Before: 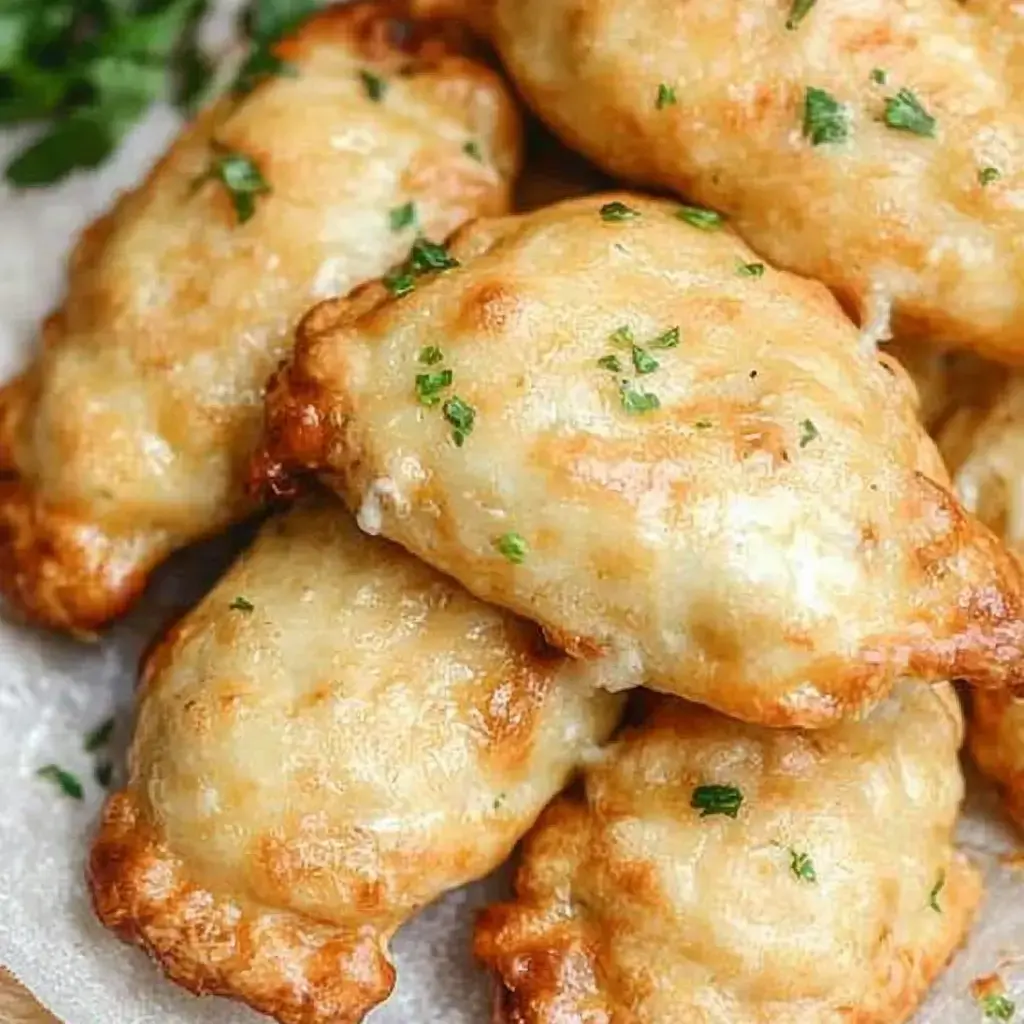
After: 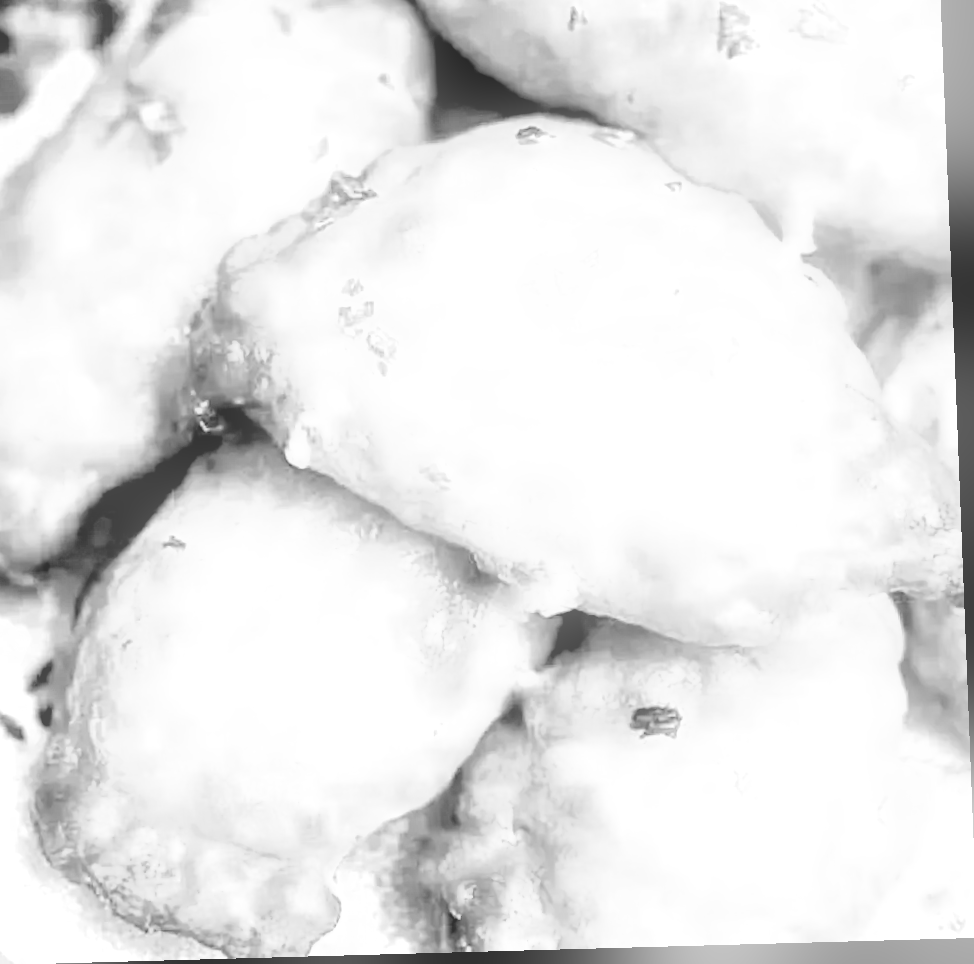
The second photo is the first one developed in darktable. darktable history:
bloom: size 13.65%, threshold 98.39%, strength 4.82%
filmic rgb: middle gray luminance 13.55%, black relative exposure -1.97 EV, white relative exposure 3.1 EV, threshold 6 EV, target black luminance 0%, hardness 1.79, latitude 59.23%, contrast 1.728, highlights saturation mix 5%, shadows ↔ highlights balance -37.52%, add noise in highlights 0, color science v3 (2019), use custom middle-gray values true, iterations of high-quality reconstruction 0, contrast in highlights soft, enable highlight reconstruction true
crop and rotate: left 8.262%, top 9.226%
rotate and perspective: rotation -2.22°, lens shift (horizontal) -0.022, automatic cropping off
exposure: black level correction 0, exposure 1.1 EV, compensate exposure bias true, compensate highlight preservation false
monochrome: on, module defaults
